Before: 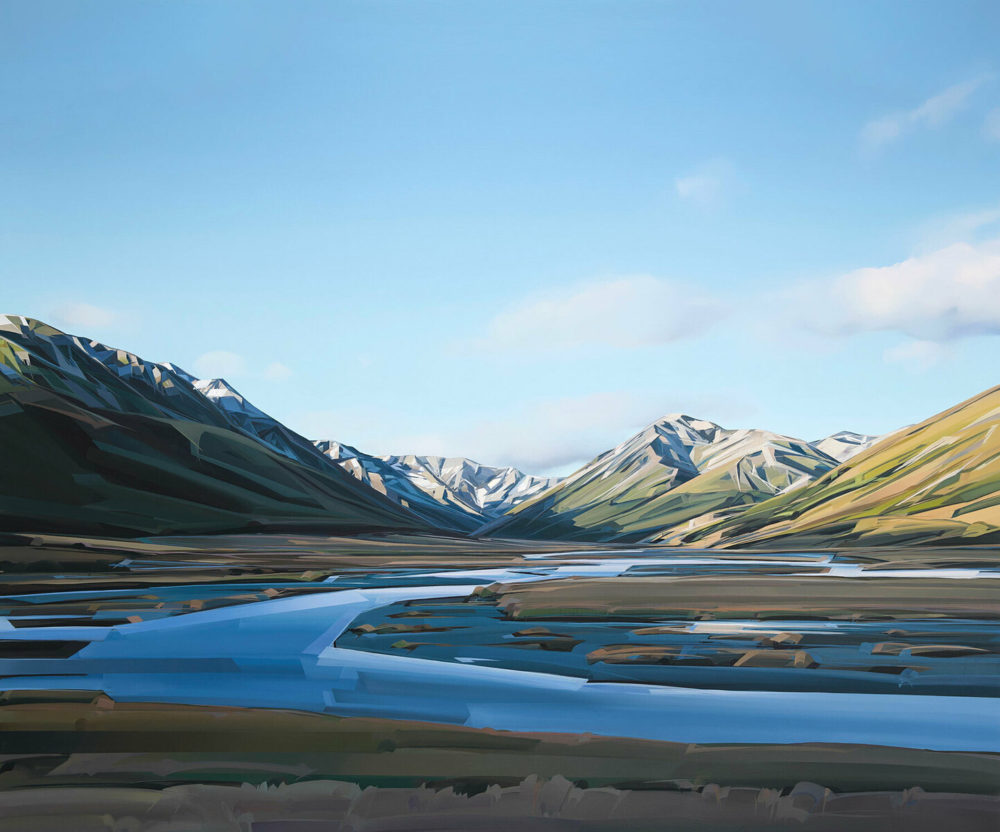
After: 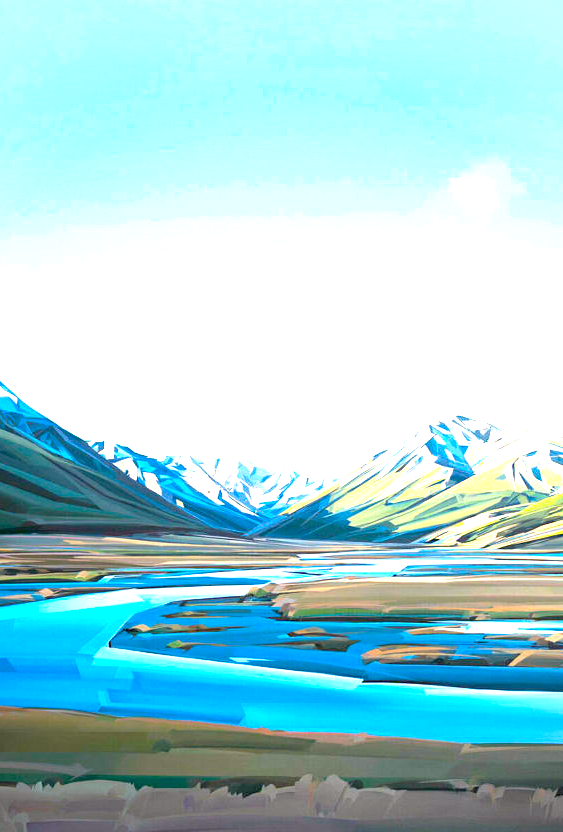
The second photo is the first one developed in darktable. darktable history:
crop and rotate: left 22.502%, right 21.154%
vignetting: fall-off radius 64.13%
exposure: black level correction 0.002, exposure 1.989 EV, compensate highlight preservation false
haze removal: compatibility mode true, adaptive false
contrast brightness saturation: saturation 0.496
